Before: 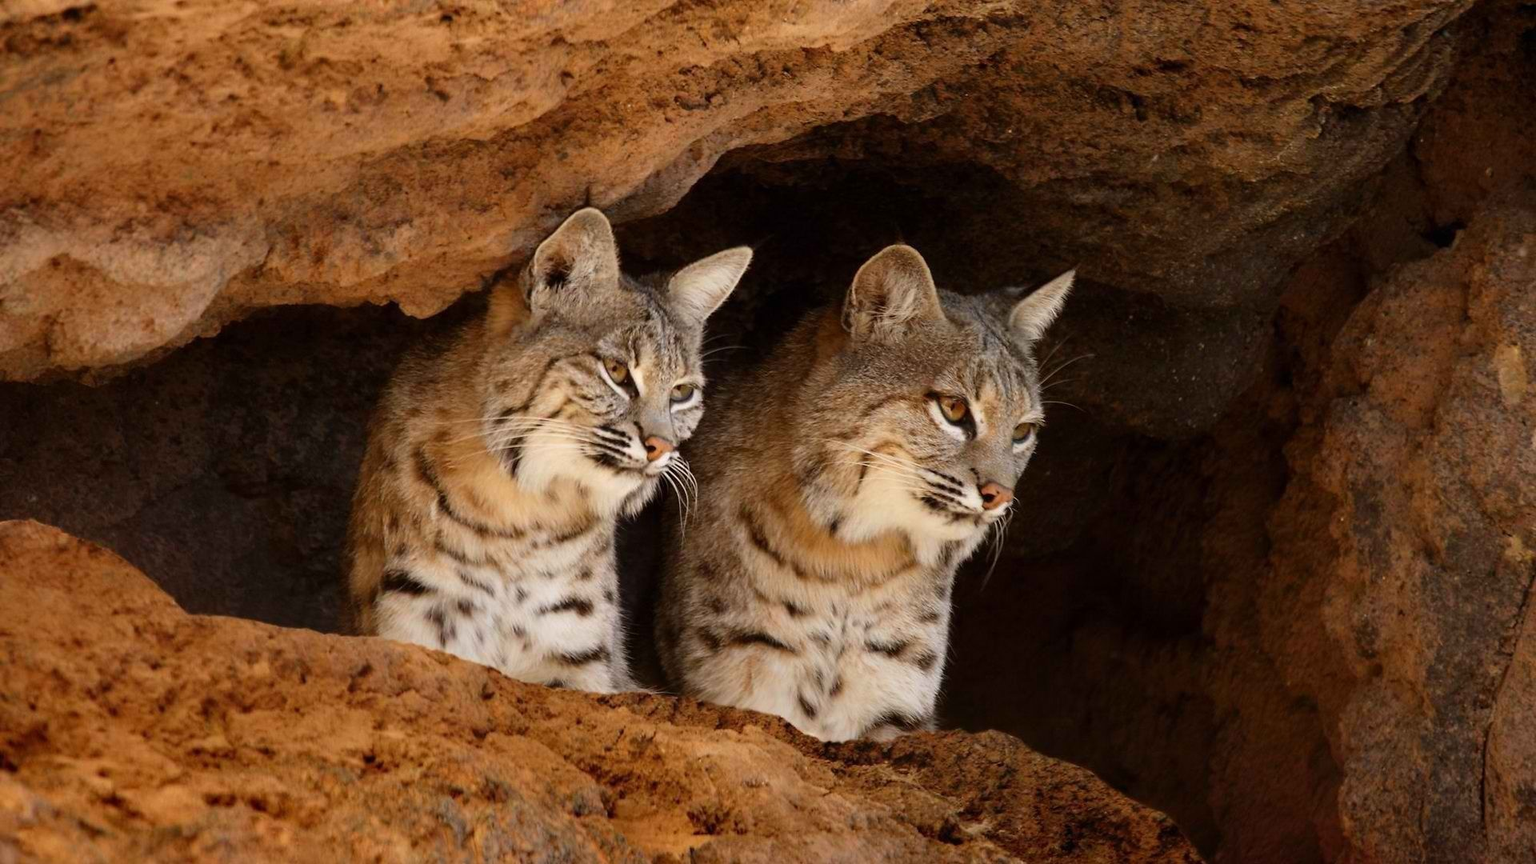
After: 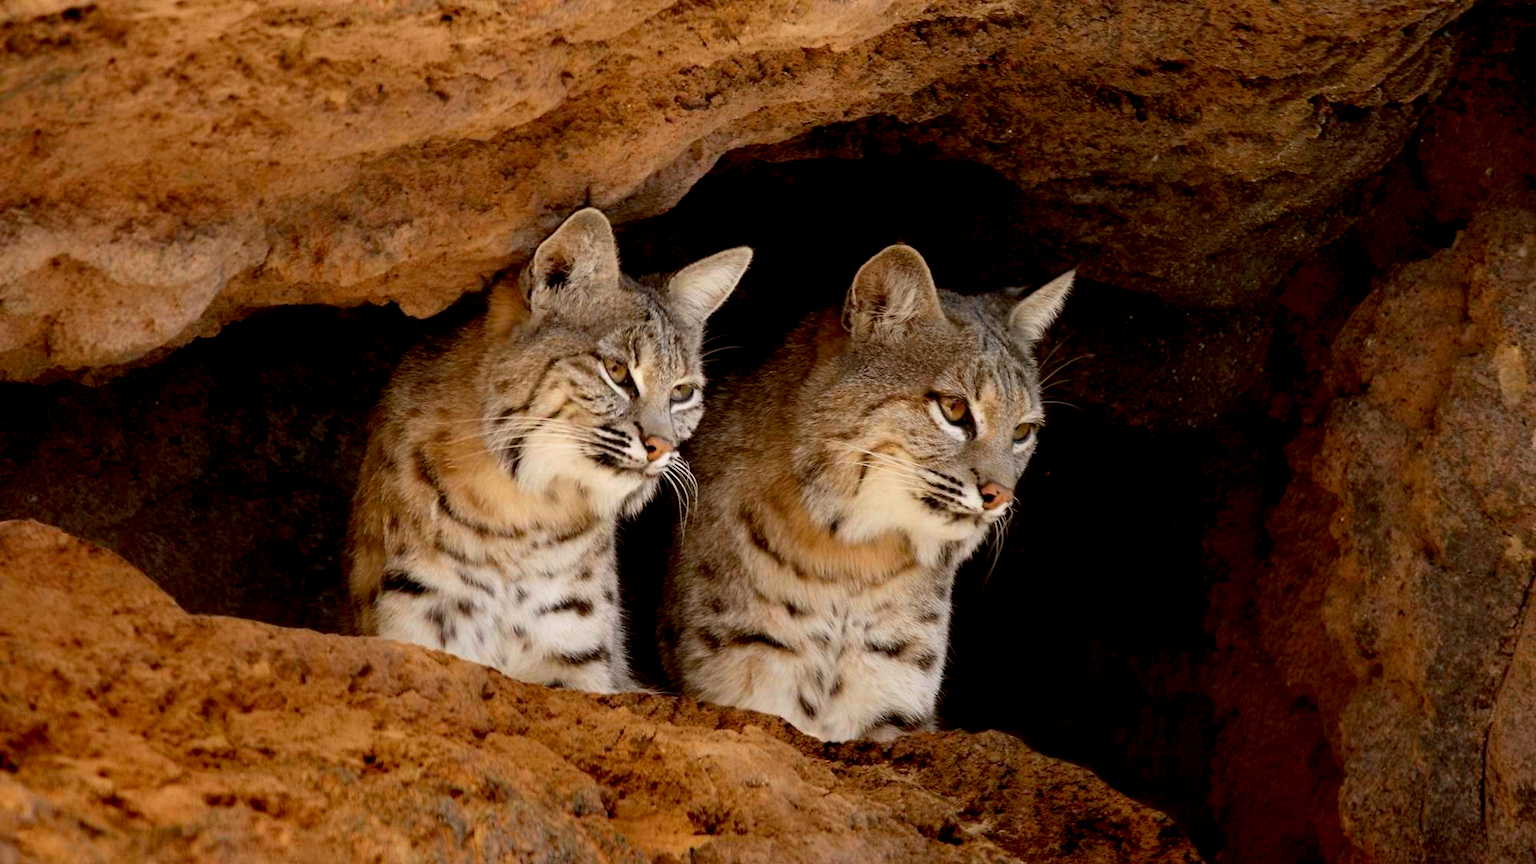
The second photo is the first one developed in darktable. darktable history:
exposure: black level correction 0.009, exposure 0.014 EV, compensate highlight preservation false
white balance: emerald 1
